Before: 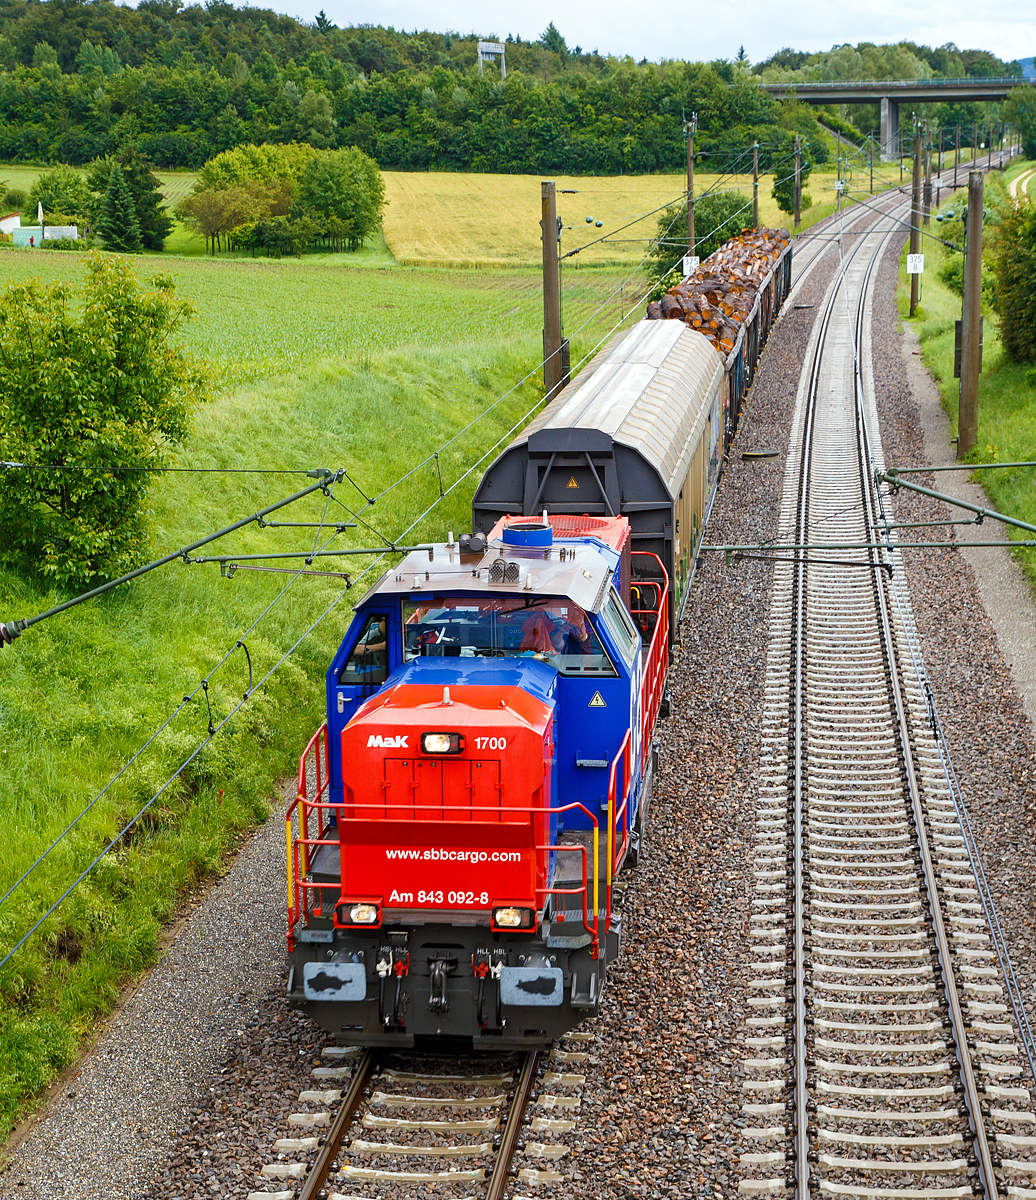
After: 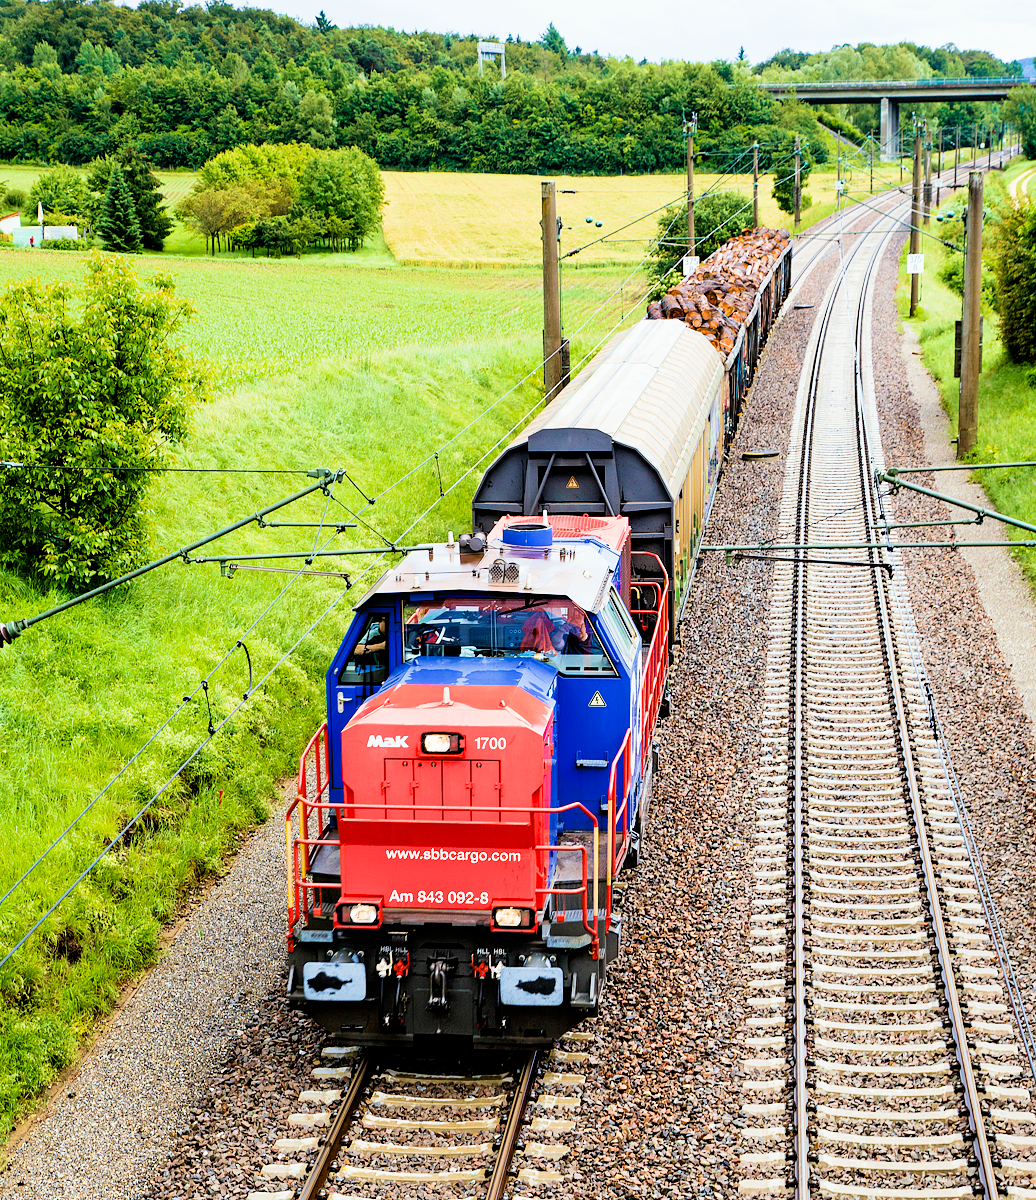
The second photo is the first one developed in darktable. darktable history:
exposure: black level correction 0.008, exposure 0.98 EV, compensate highlight preservation false
filmic rgb: black relative exposure -5.05 EV, white relative exposure 3.98 EV, hardness 2.91, contrast 1.3, highlights saturation mix -30.64%
velvia: strength 44.68%
